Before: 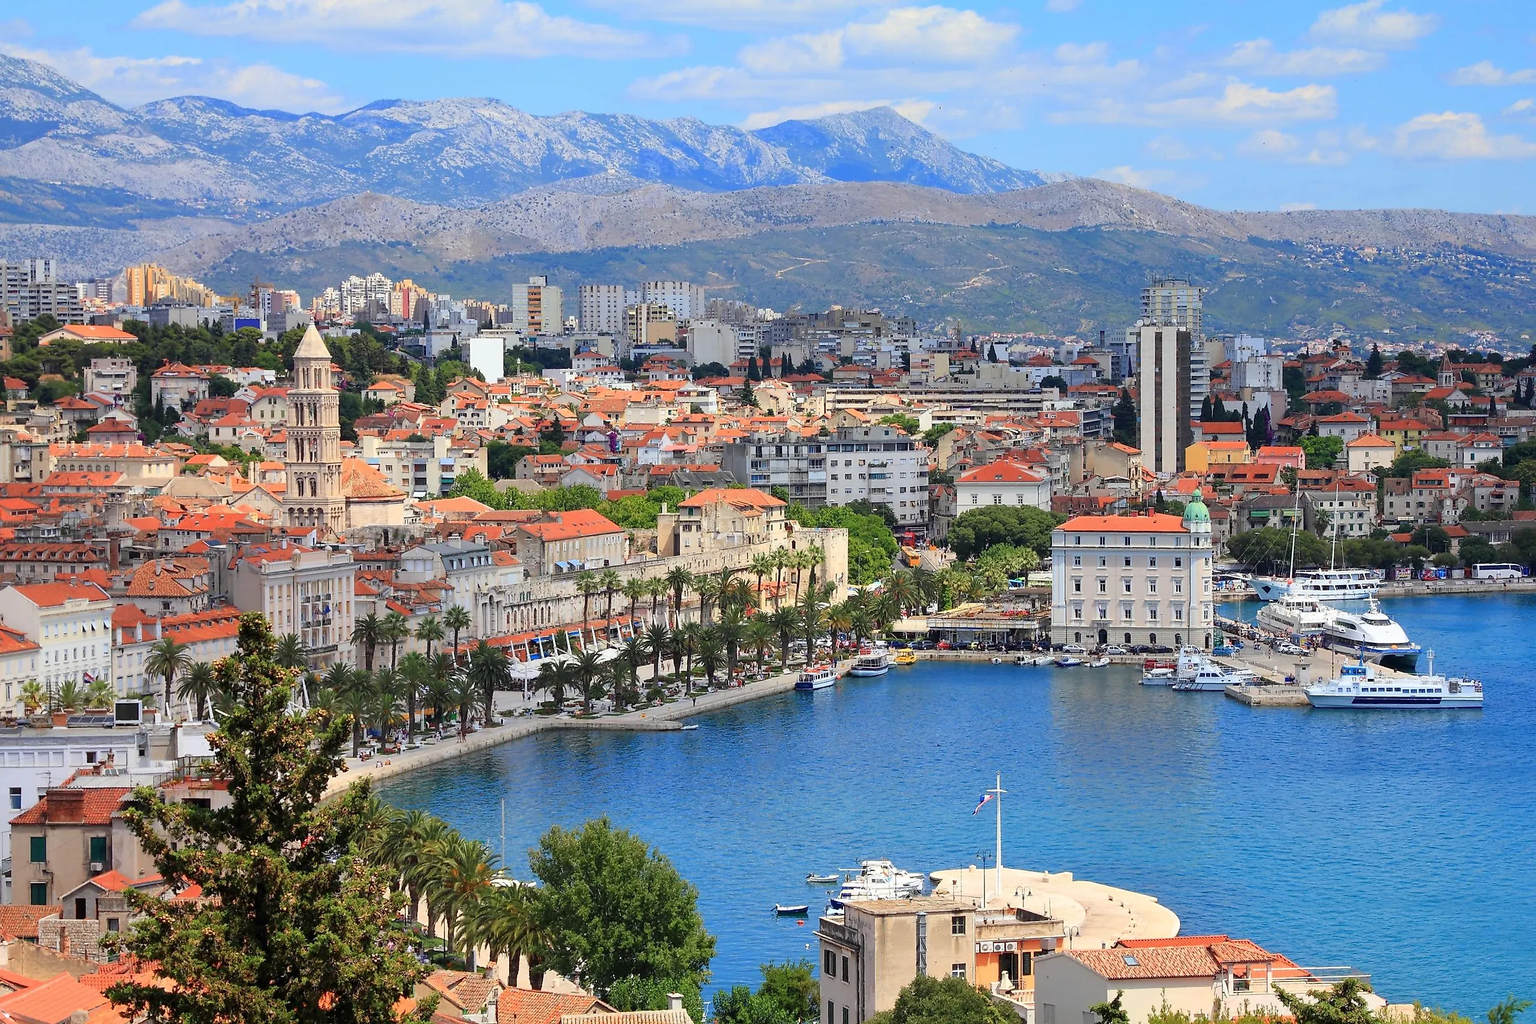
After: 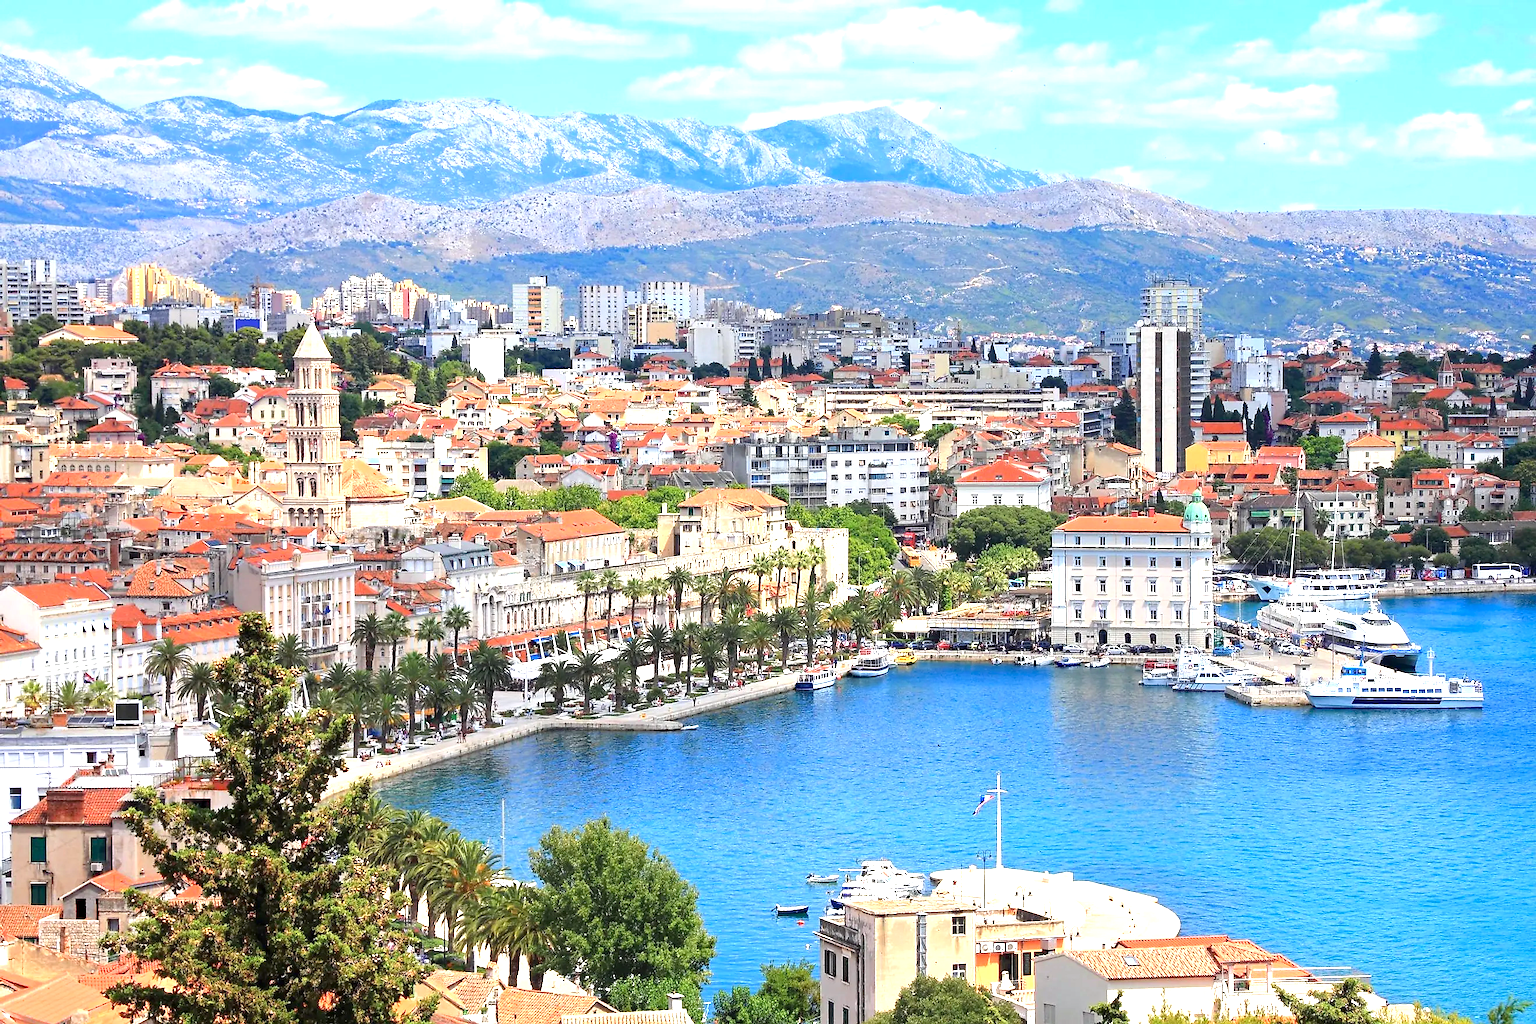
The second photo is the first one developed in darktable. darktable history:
exposure: exposure 1.061 EV, compensate highlight preservation false
haze removal: compatibility mode true, adaptive false
